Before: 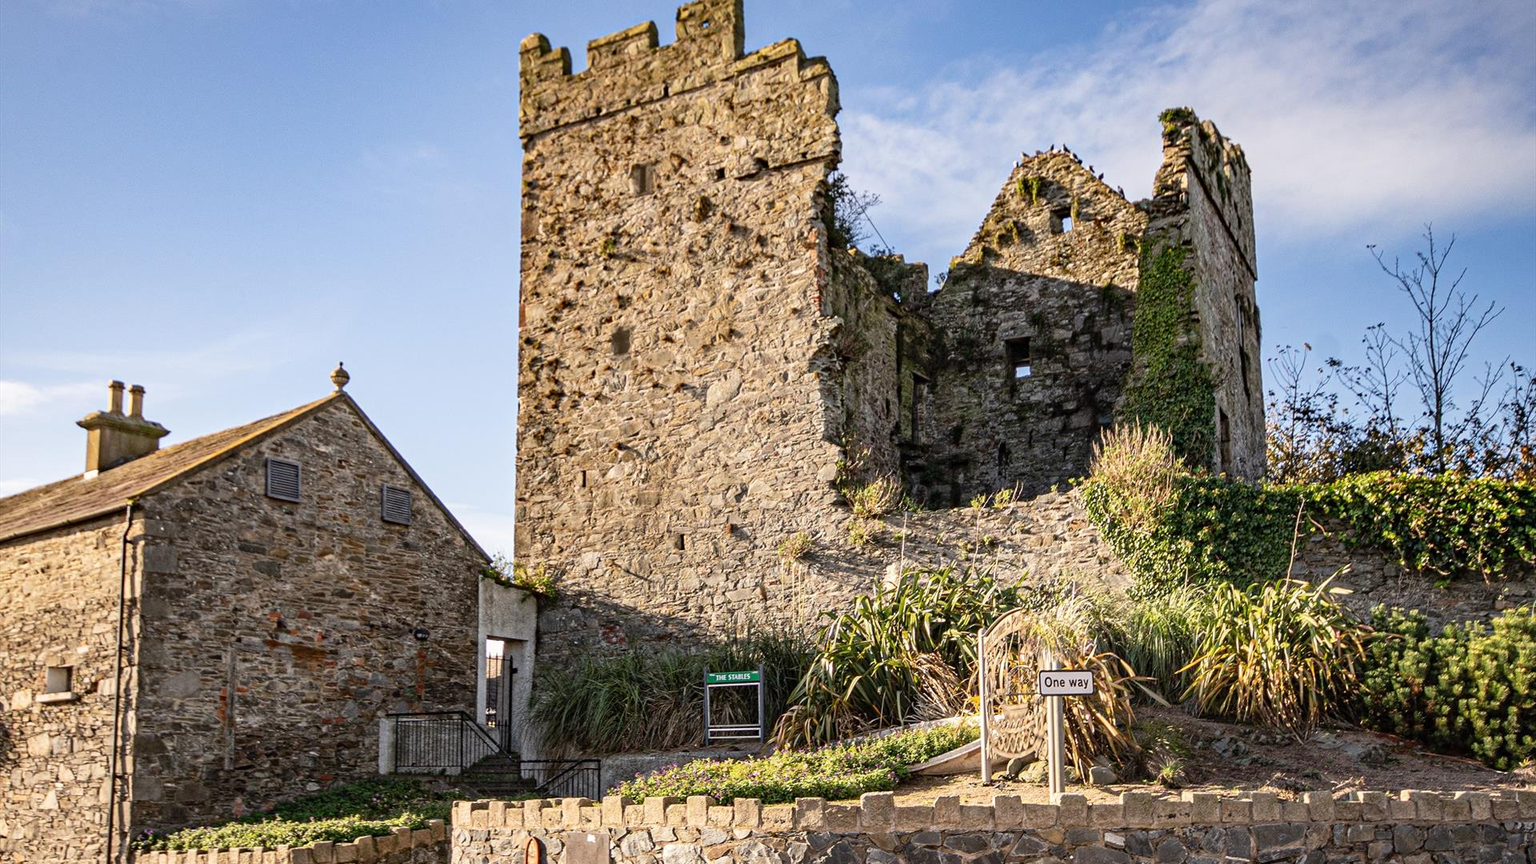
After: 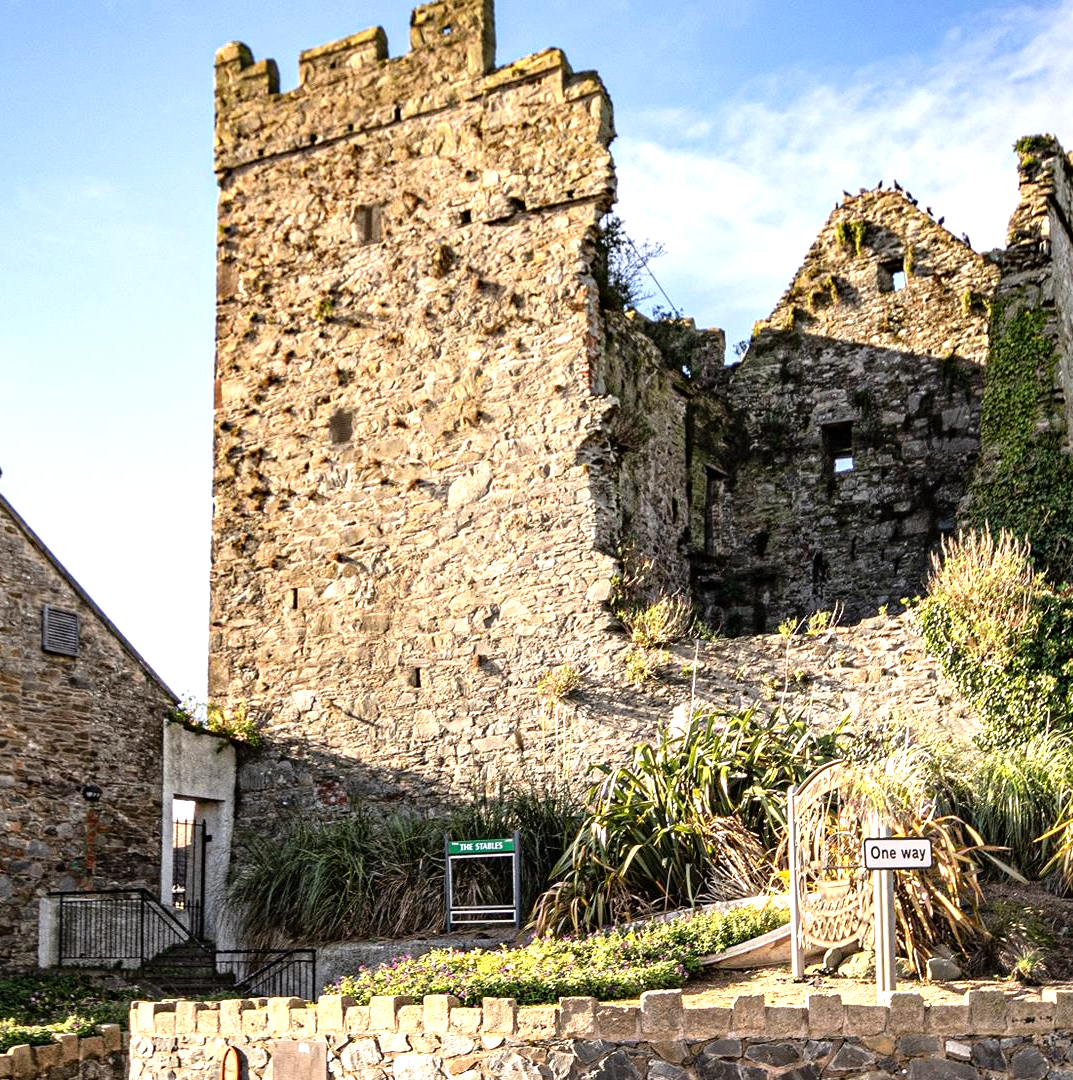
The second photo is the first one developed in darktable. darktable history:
crop and rotate: left 22.685%, right 21.38%
tone equalizer: -8 EV -0.764 EV, -7 EV -0.702 EV, -6 EV -0.611 EV, -5 EV -0.361 EV, -3 EV 0.373 EV, -2 EV 0.6 EV, -1 EV 0.686 EV, +0 EV 0.737 EV
